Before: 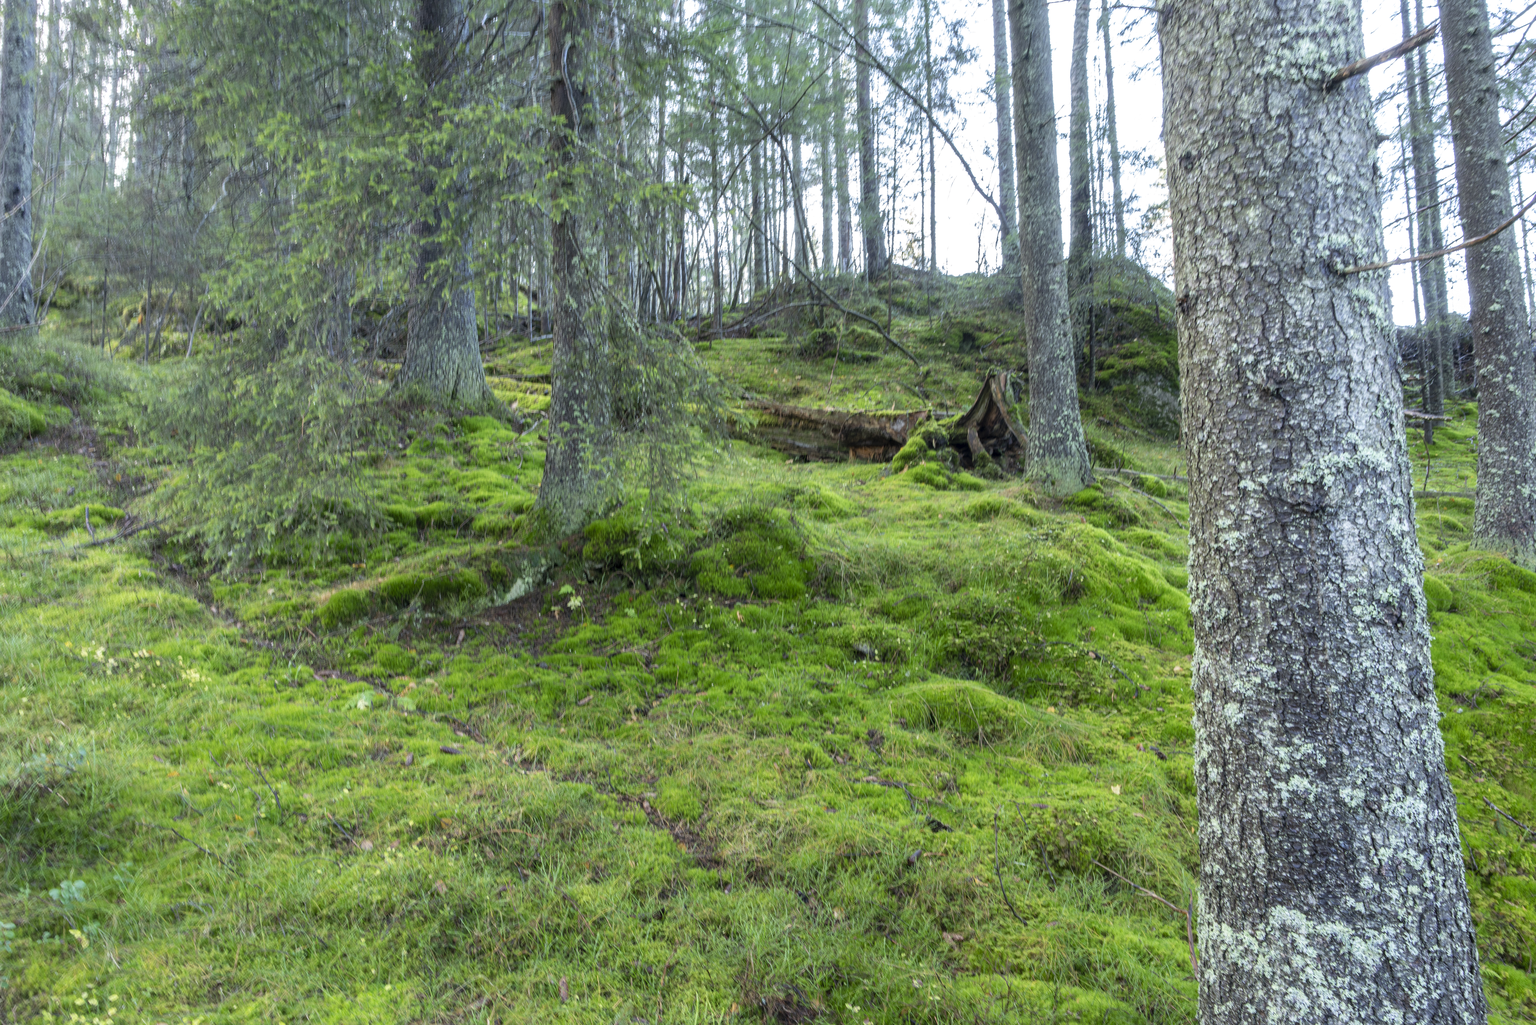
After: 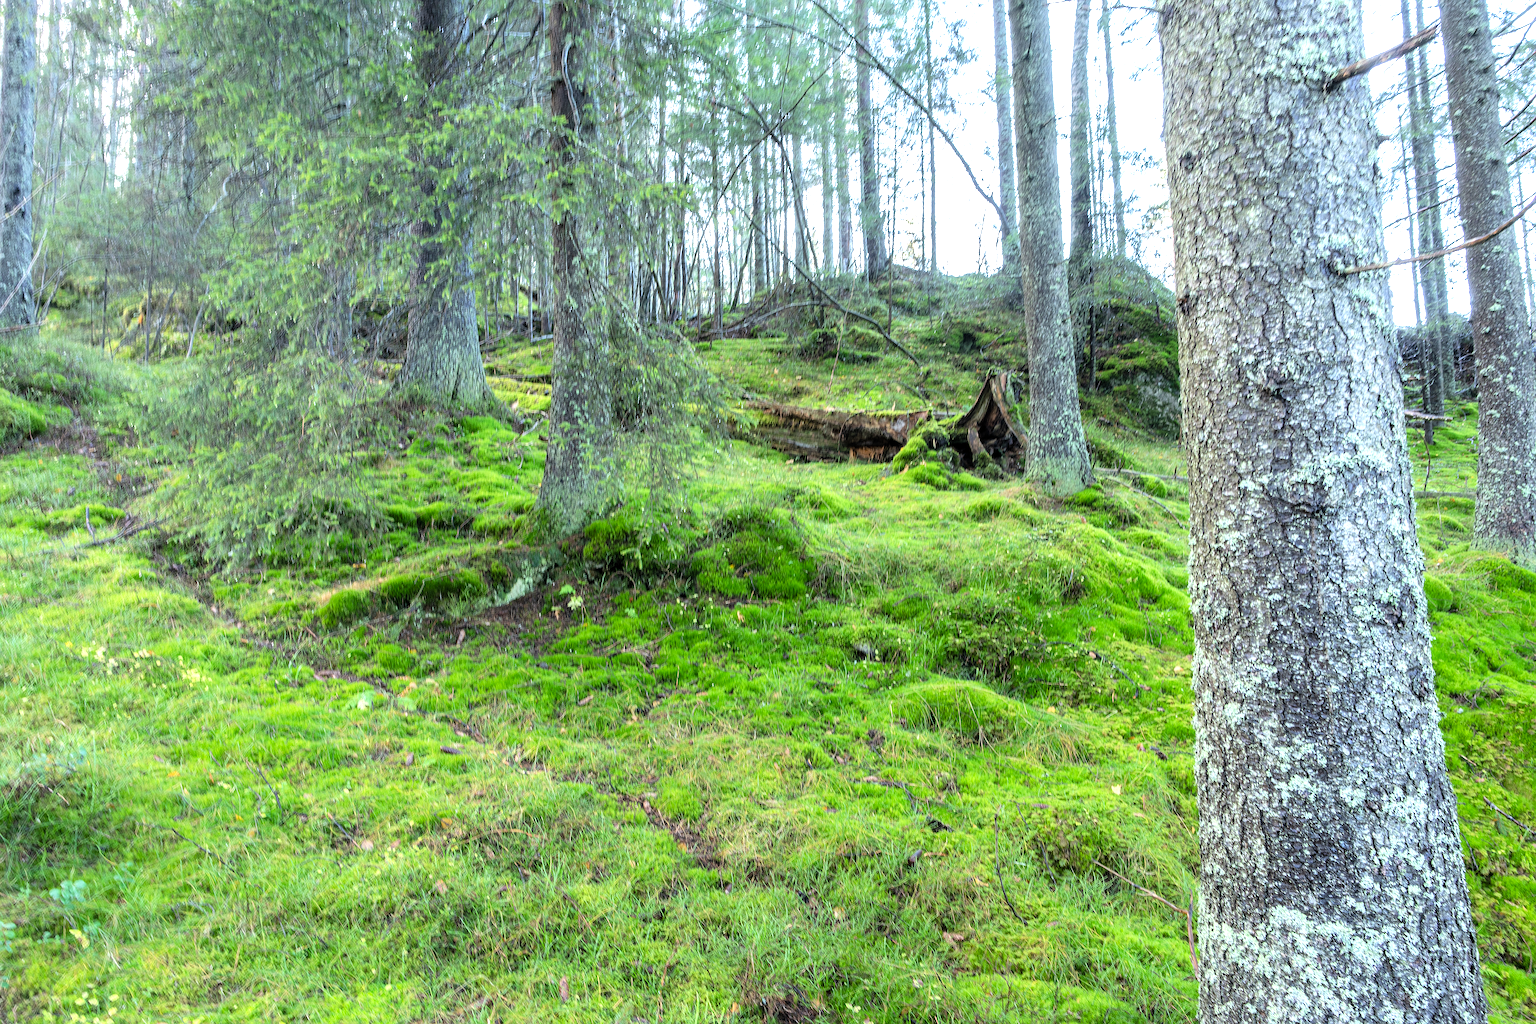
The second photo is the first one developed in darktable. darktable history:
color balance rgb: global vibrance 10%
exposure: exposure 0.556 EV, compensate highlight preservation false
tone curve: curves: ch0 [(0.021, 0) (0.104, 0.052) (0.496, 0.526) (0.737, 0.783) (1, 1)], color space Lab, linked channels, preserve colors none
sharpen: amount 1
